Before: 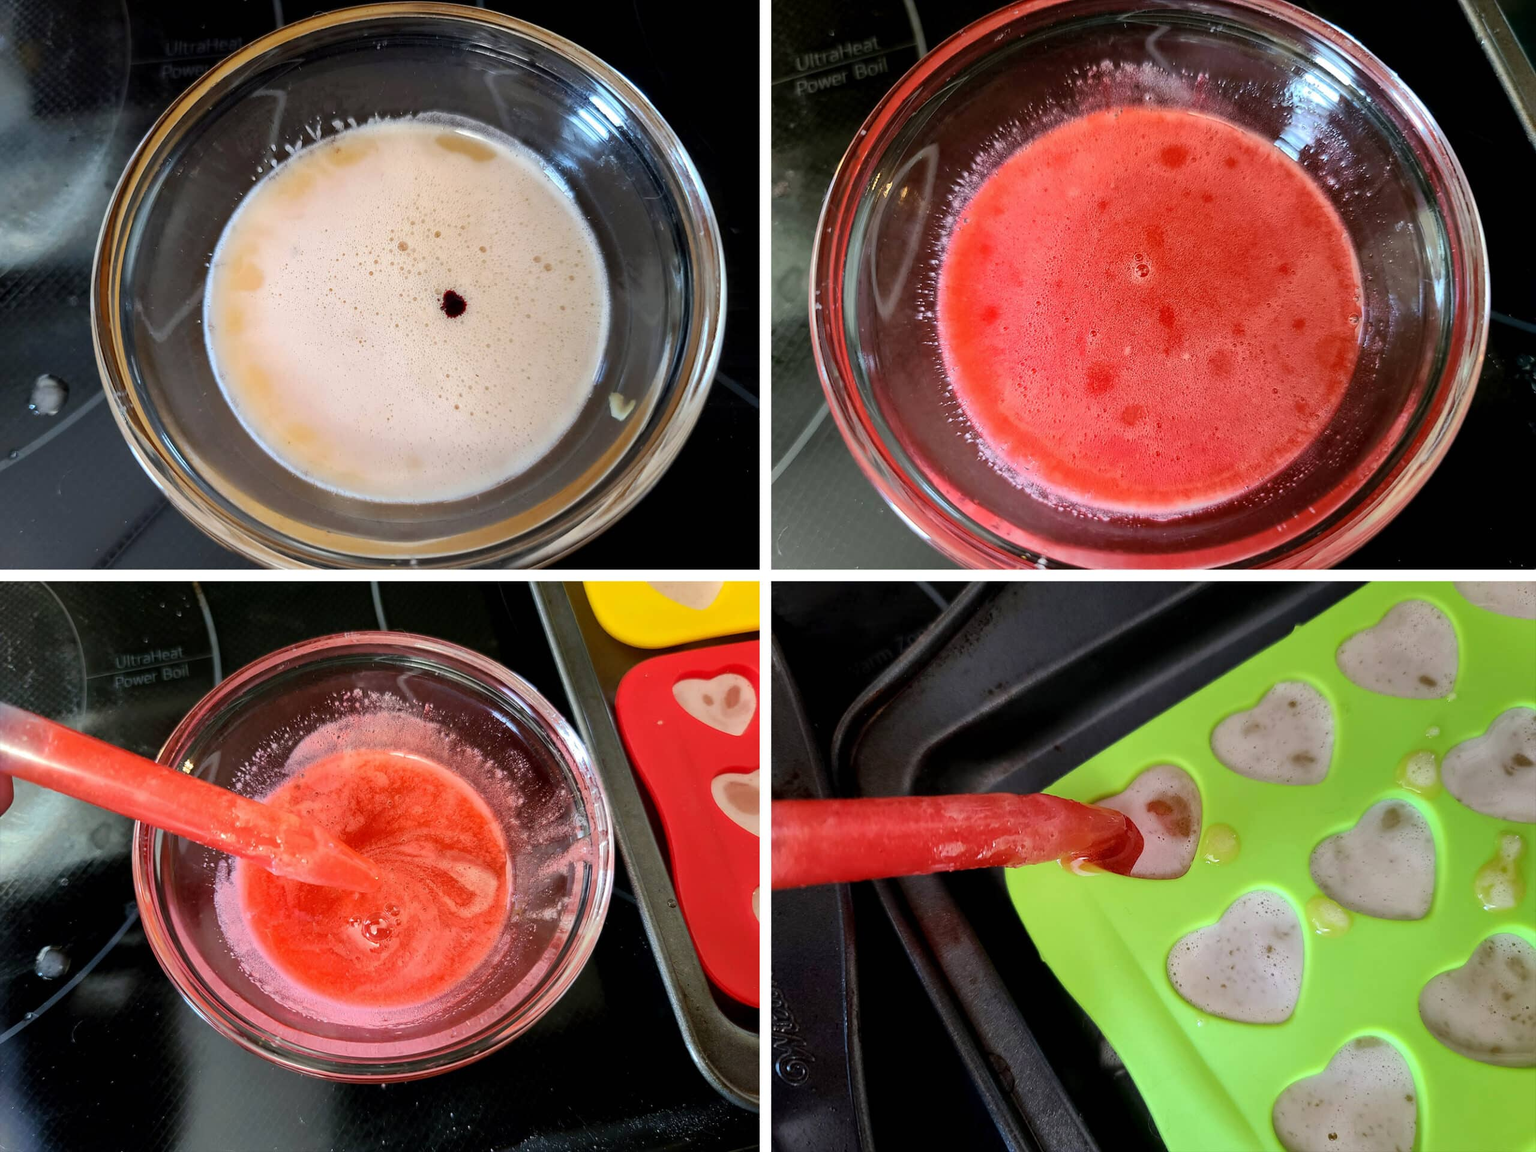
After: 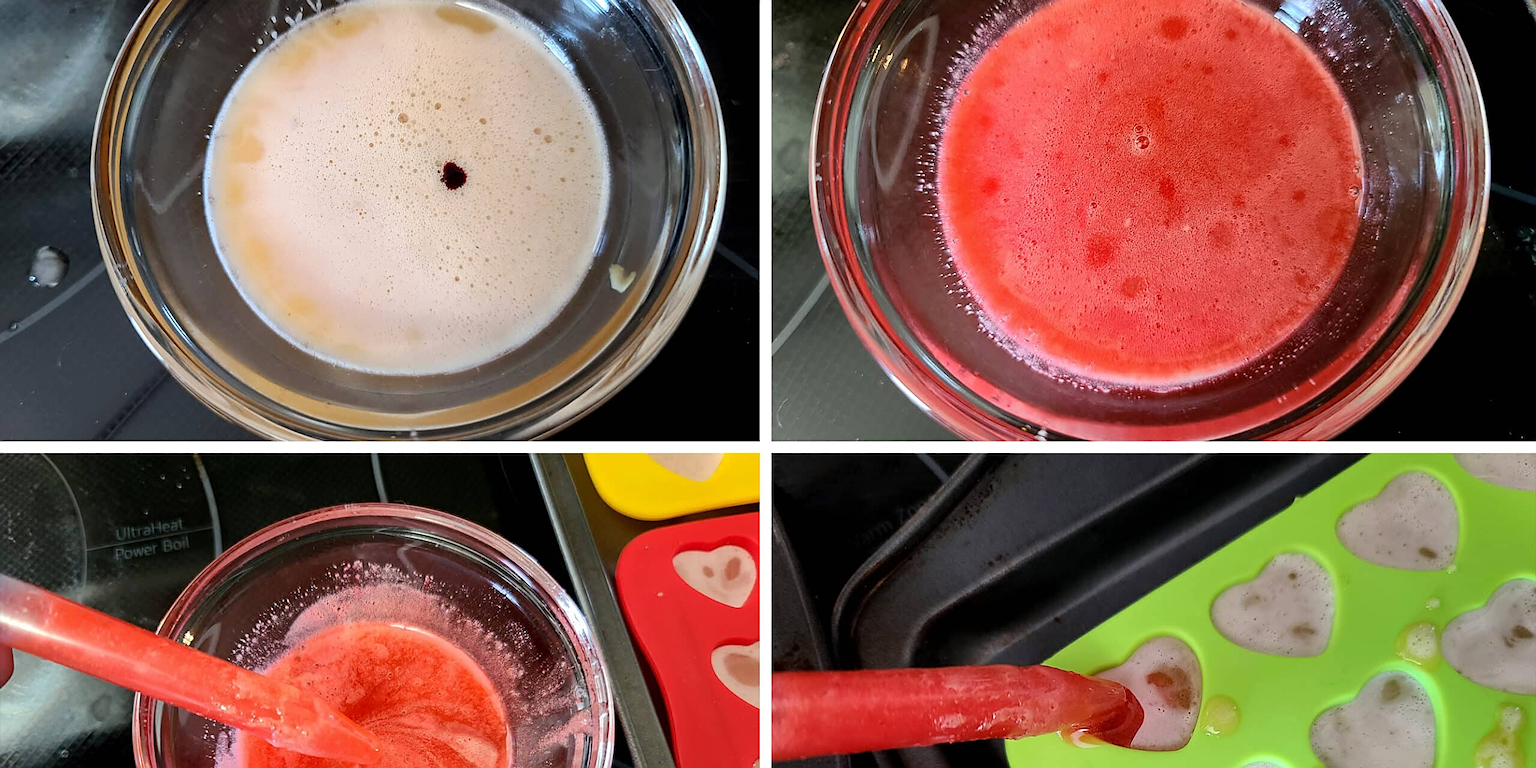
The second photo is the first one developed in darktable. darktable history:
crop: top 11.166%, bottom 22.168%
sharpen: on, module defaults
